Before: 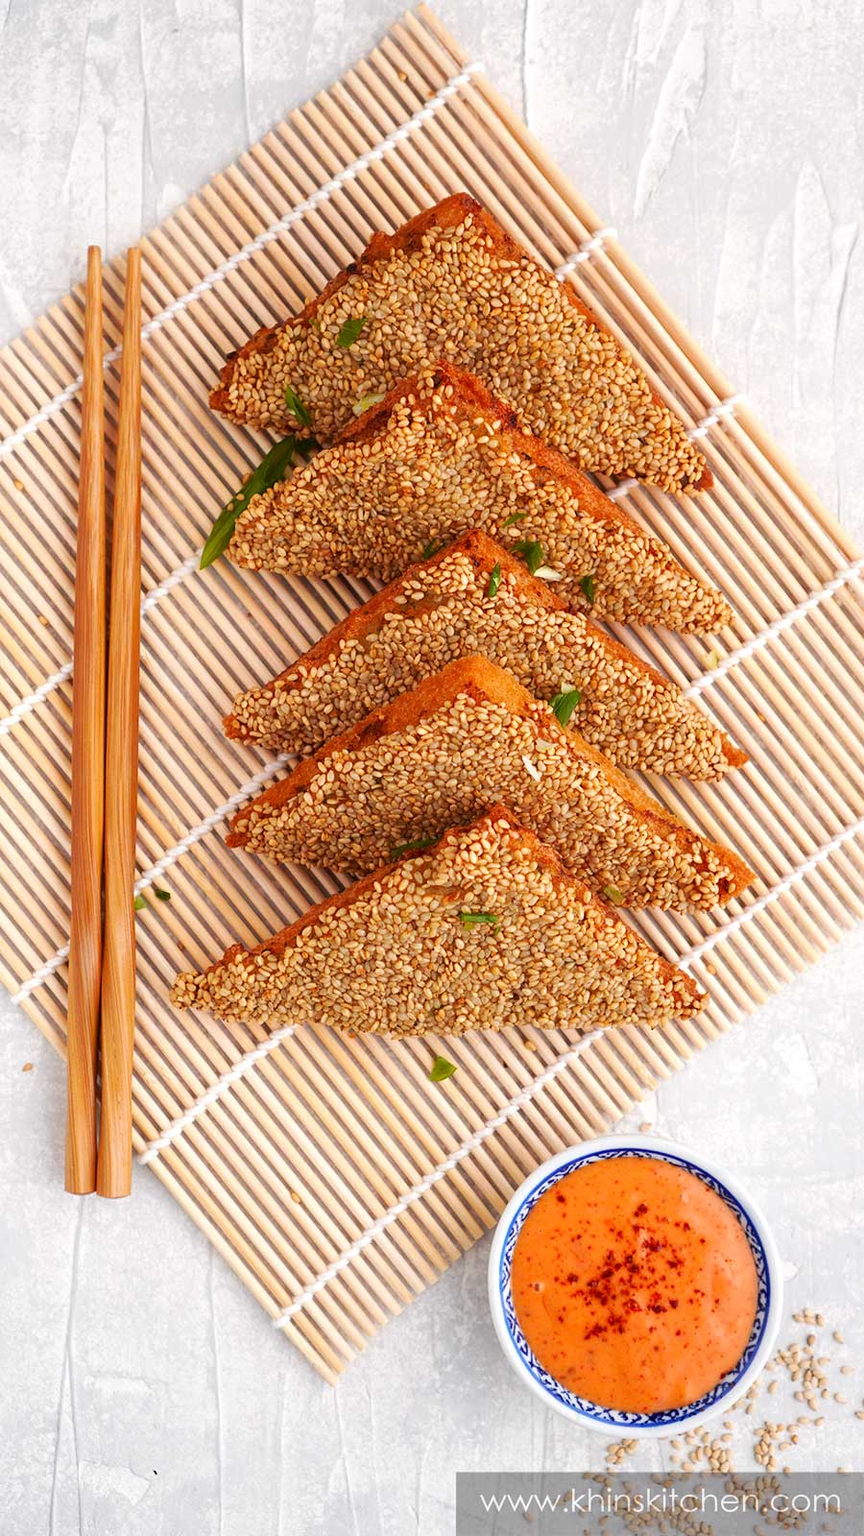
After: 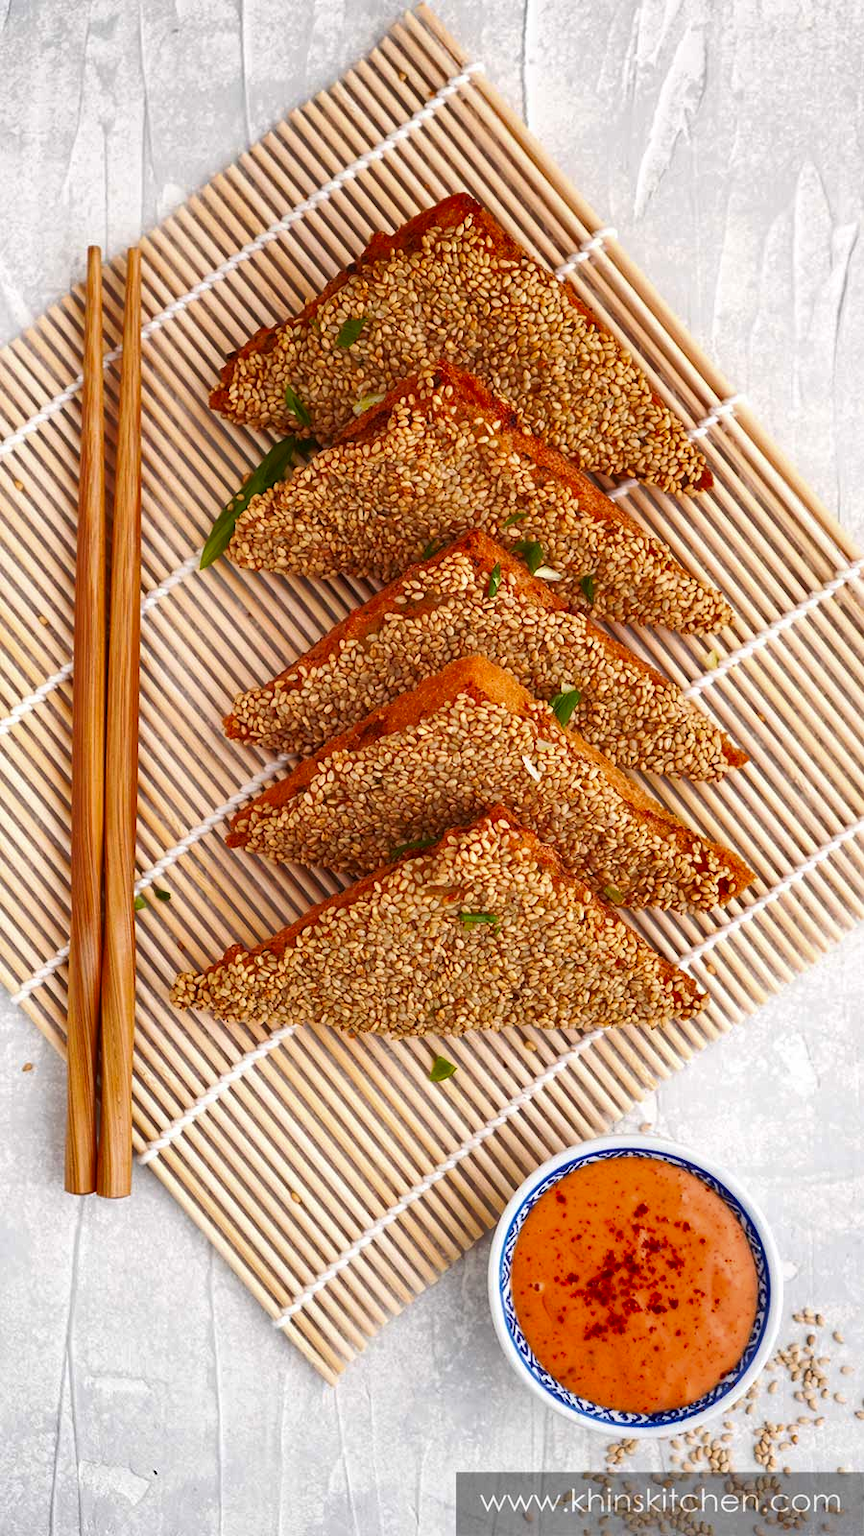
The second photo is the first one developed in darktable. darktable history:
shadows and highlights: radius 265.6, soften with gaussian
